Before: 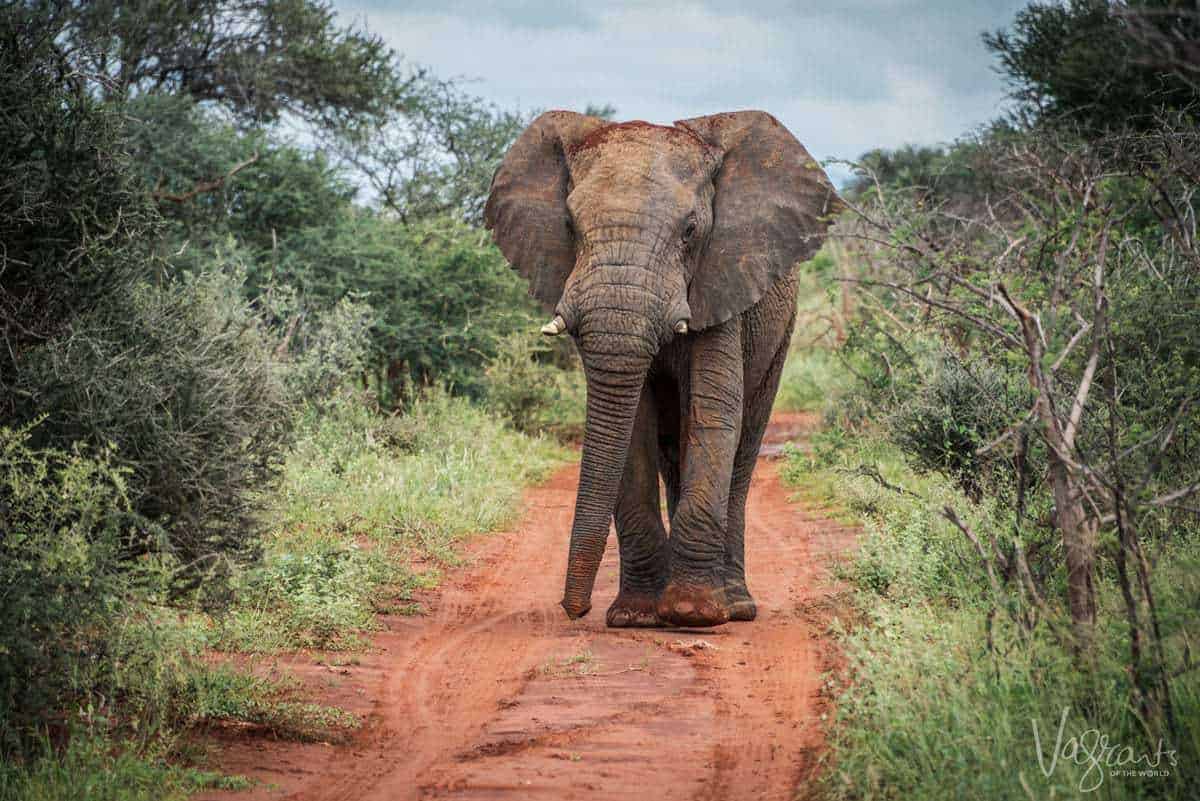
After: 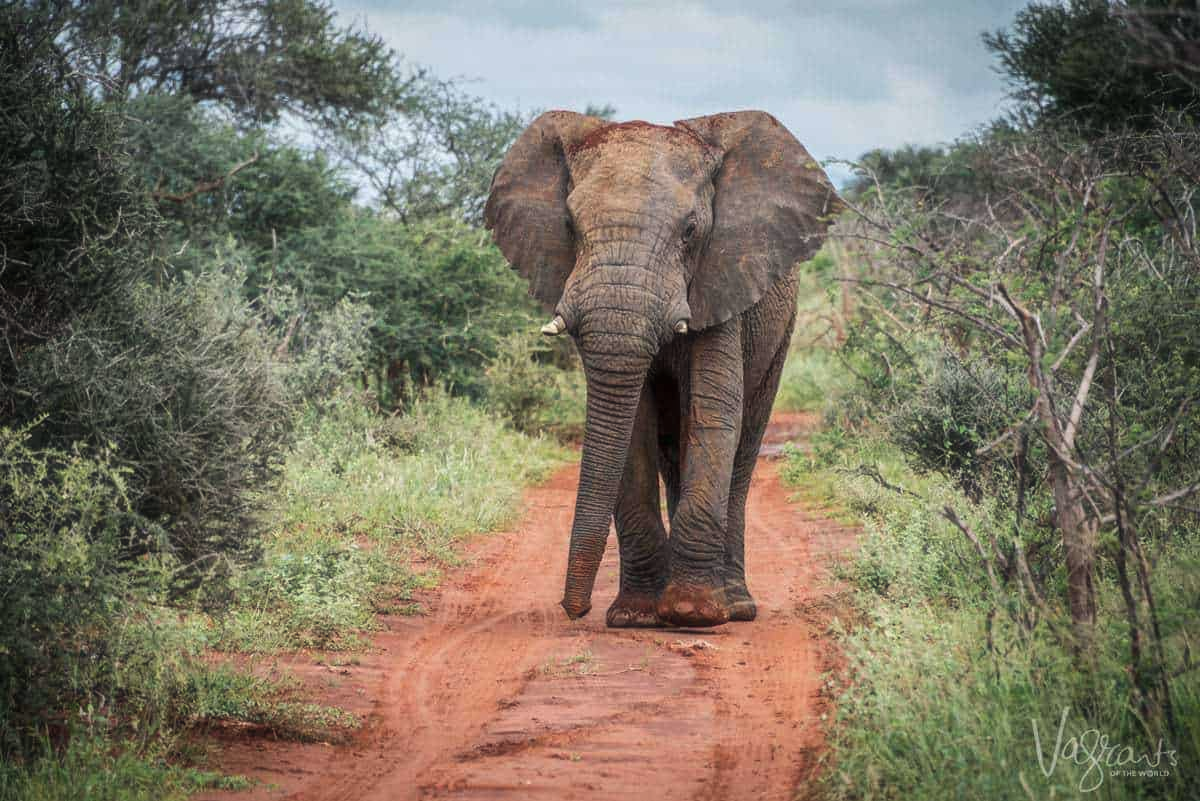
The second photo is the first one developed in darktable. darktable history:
color correction: highlights b* 0.05
haze removal: strength -0.091, adaptive false
